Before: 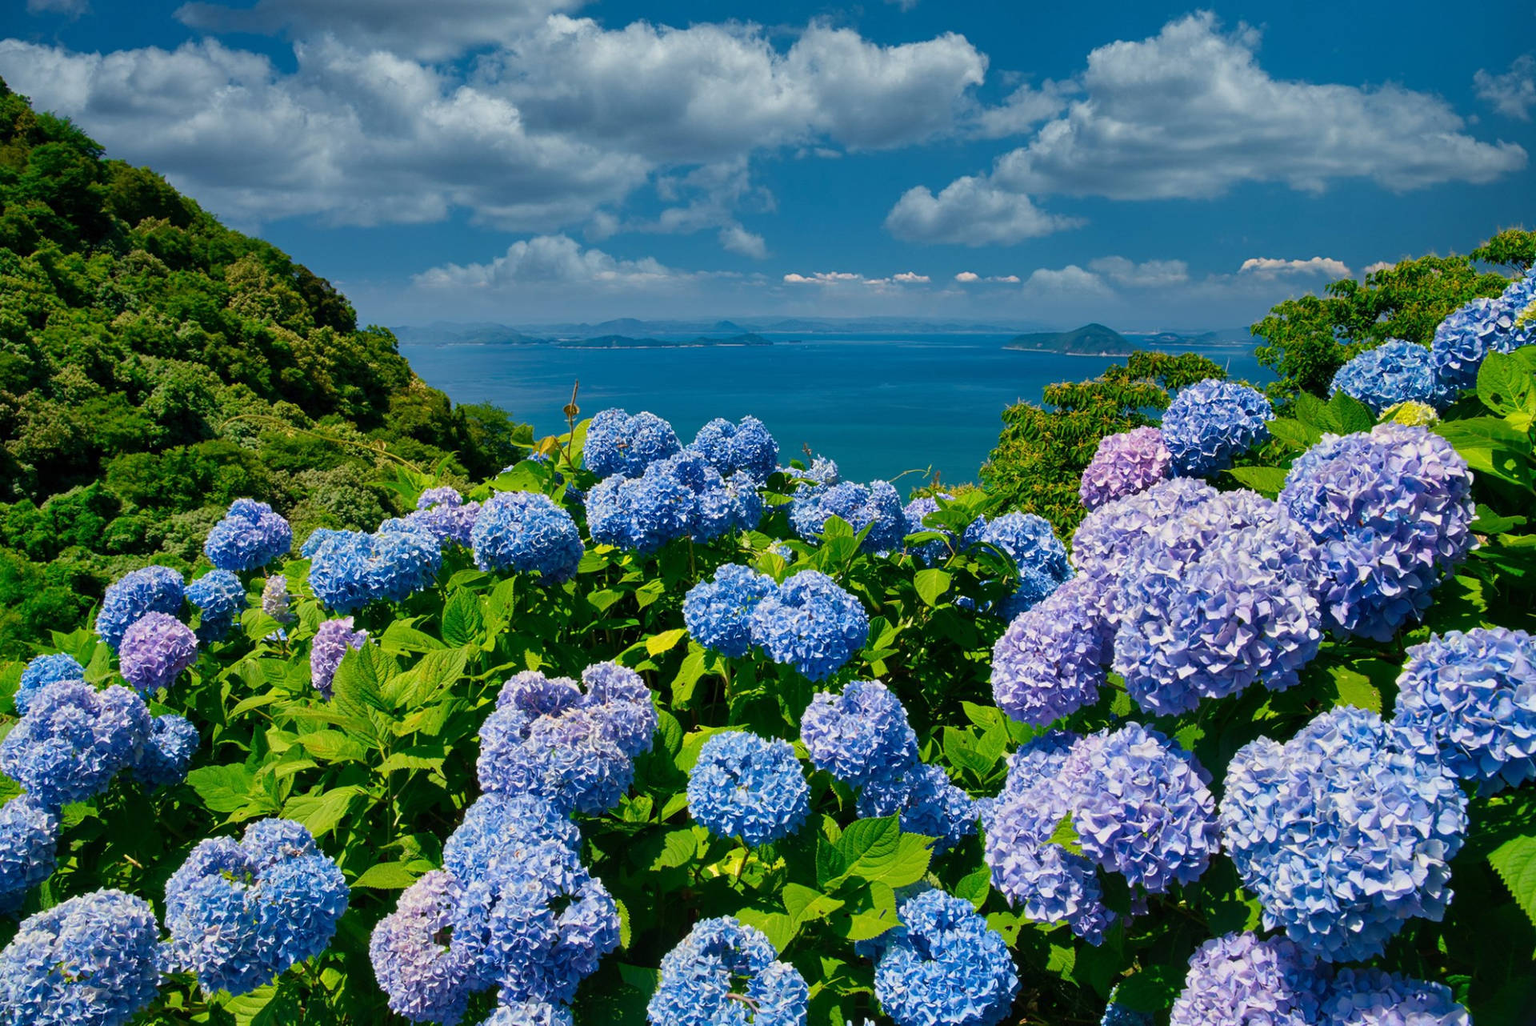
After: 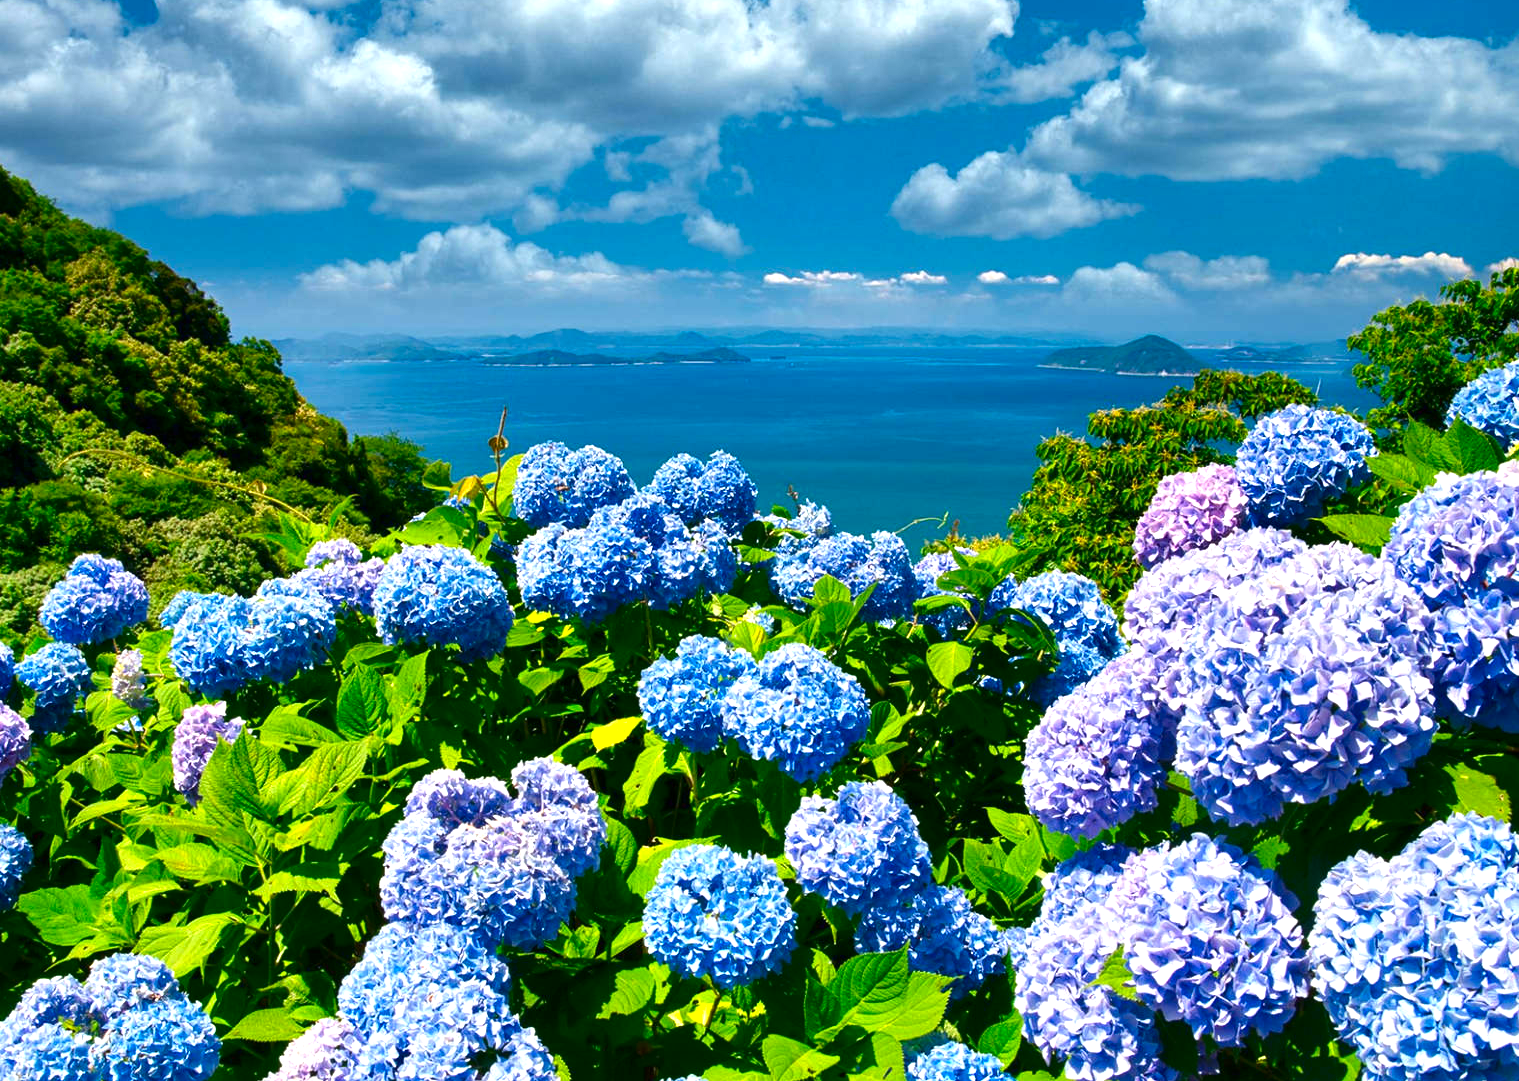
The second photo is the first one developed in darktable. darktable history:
crop: left 11.286%, top 5.401%, right 9.59%, bottom 10.271%
contrast brightness saturation: contrast 0.067, brightness -0.153, saturation 0.115
exposure: black level correction 0, exposure 1 EV, compensate exposure bias true, compensate highlight preservation false
